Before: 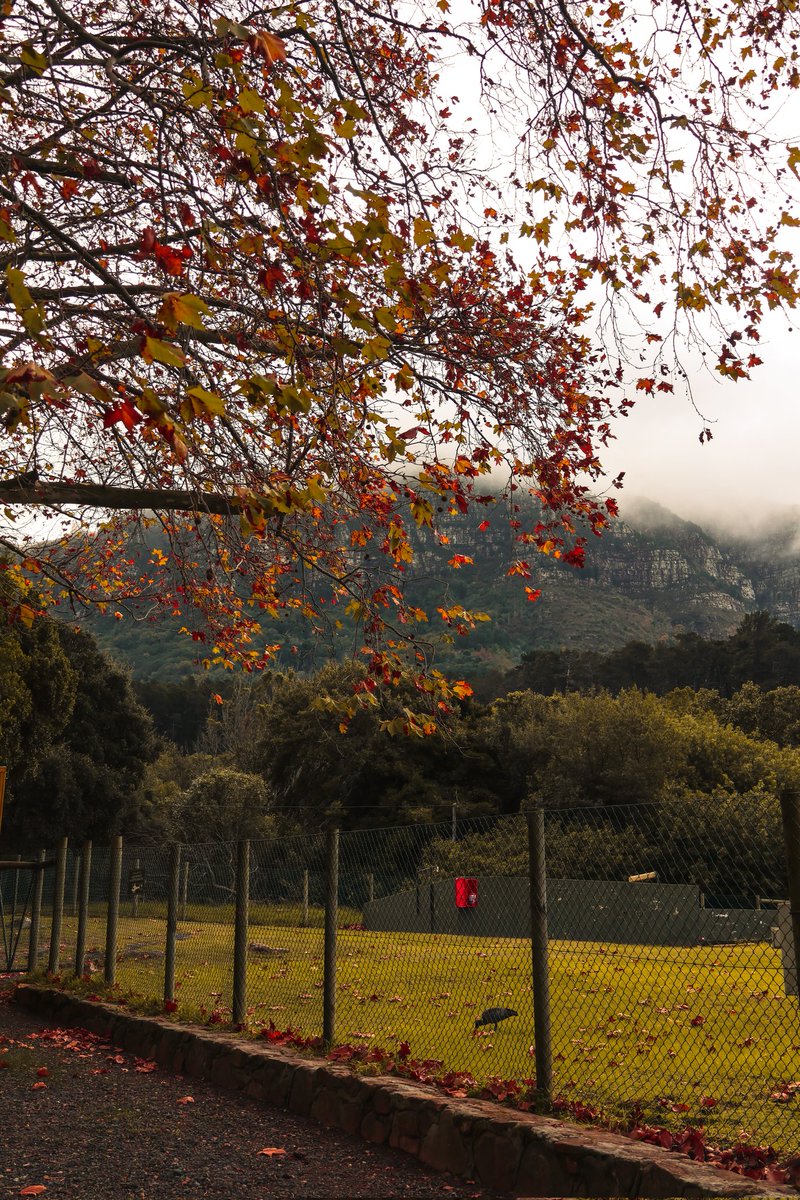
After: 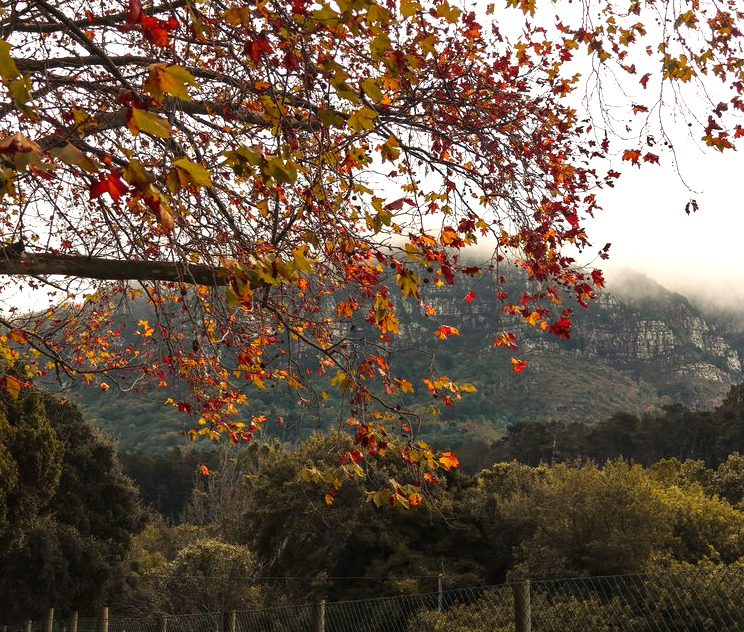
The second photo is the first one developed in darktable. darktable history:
crop: left 1.77%, top 19.138%, right 5.218%, bottom 28.155%
exposure: black level correction 0.001, exposure 0.5 EV, compensate exposure bias true, compensate highlight preservation false
